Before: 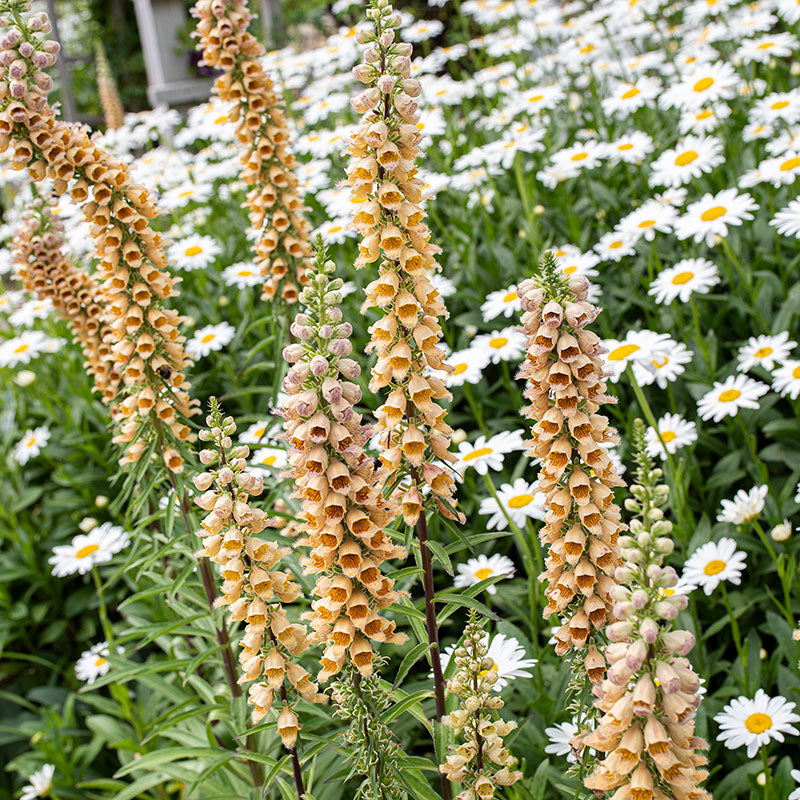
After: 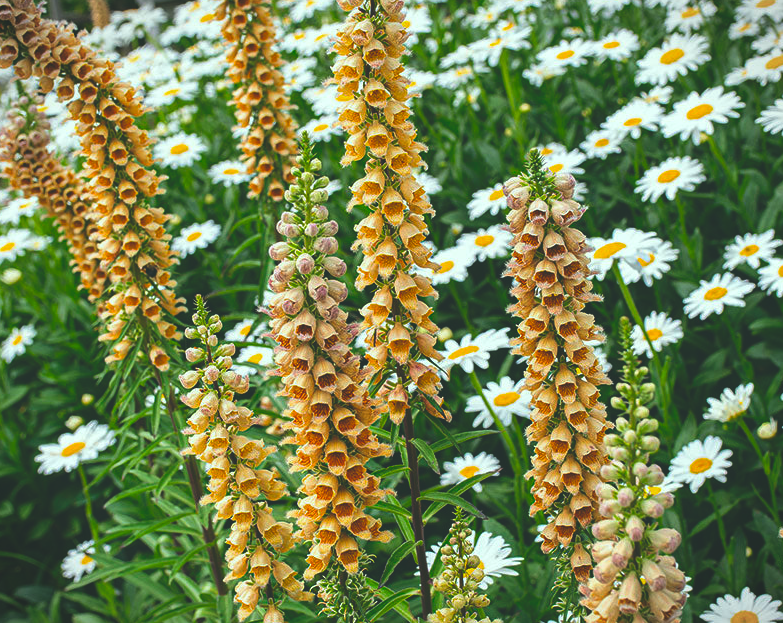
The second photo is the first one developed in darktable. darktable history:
vignetting: fall-off start 100%, fall-off radius 64.94%, automatic ratio true, unbound false
rgb curve: curves: ch0 [(0, 0.186) (0.314, 0.284) (0.775, 0.708) (1, 1)], compensate middle gray true, preserve colors none
crop and rotate: left 1.814%, top 12.818%, right 0.25%, bottom 9.225%
color correction: highlights a* -7.33, highlights b* 1.26, shadows a* -3.55, saturation 1.4
